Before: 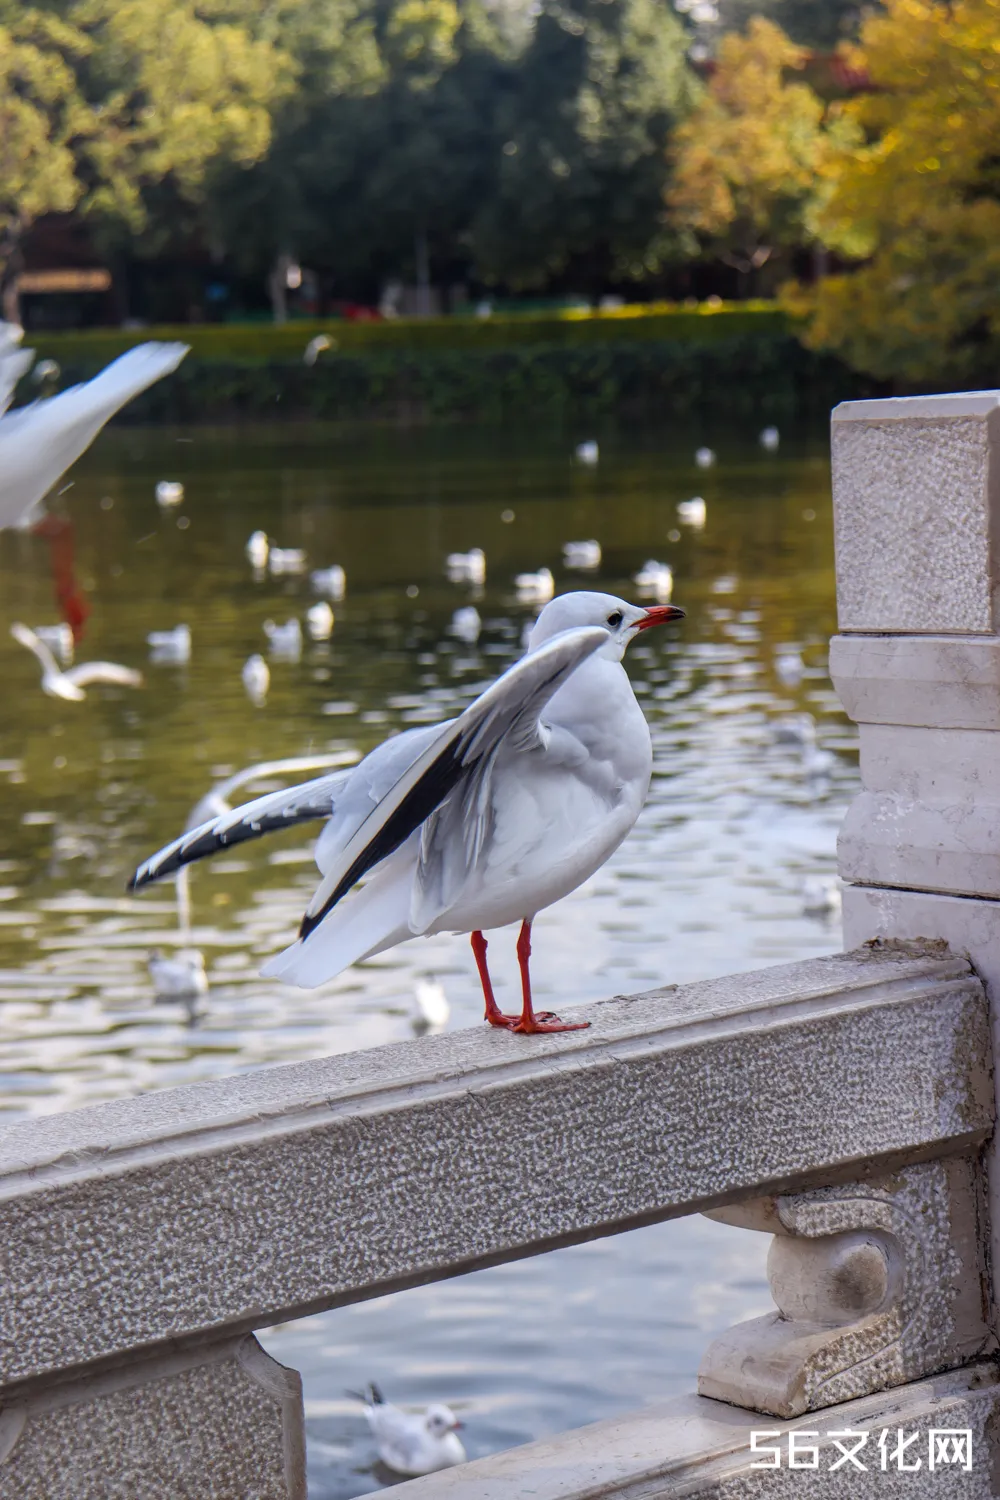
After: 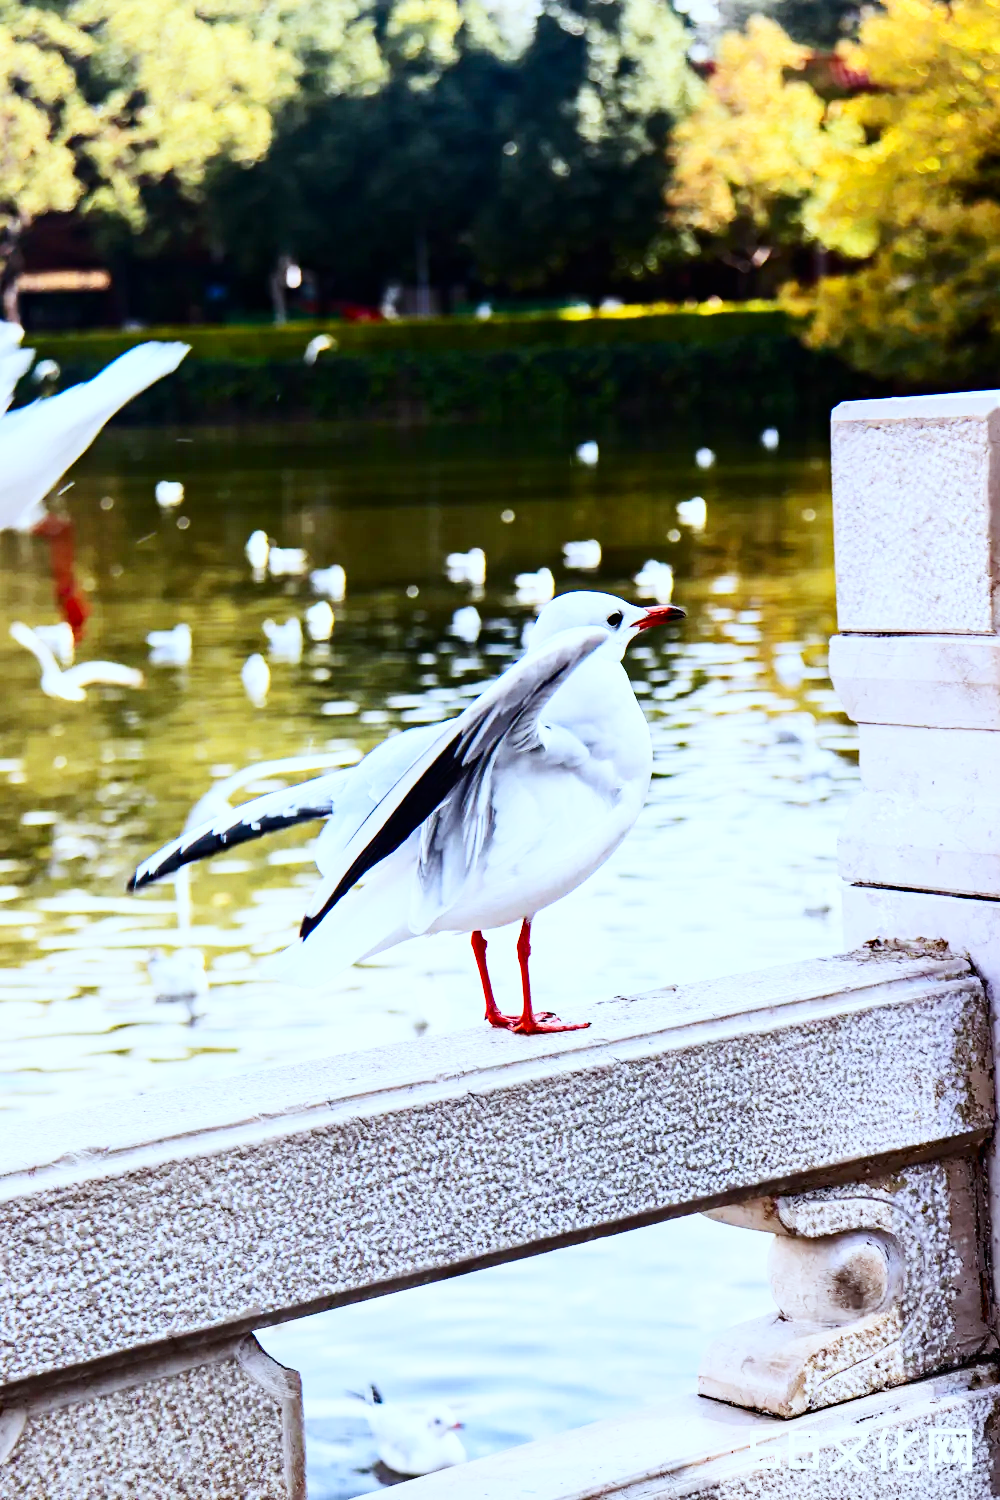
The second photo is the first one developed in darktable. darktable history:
base curve: curves: ch0 [(0, 0.003) (0.001, 0.002) (0.006, 0.004) (0.02, 0.022) (0.048, 0.086) (0.094, 0.234) (0.162, 0.431) (0.258, 0.629) (0.385, 0.8) (0.548, 0.918) (0.751, 0.988) (1, 1)], preserve colors none
haze removal: compatibility mode true, adaptive false
color correction: highlights a* -4.18, highlights b* -10.81
contrast brightness saturation: contrast 0.28
white balance: emerald 1
